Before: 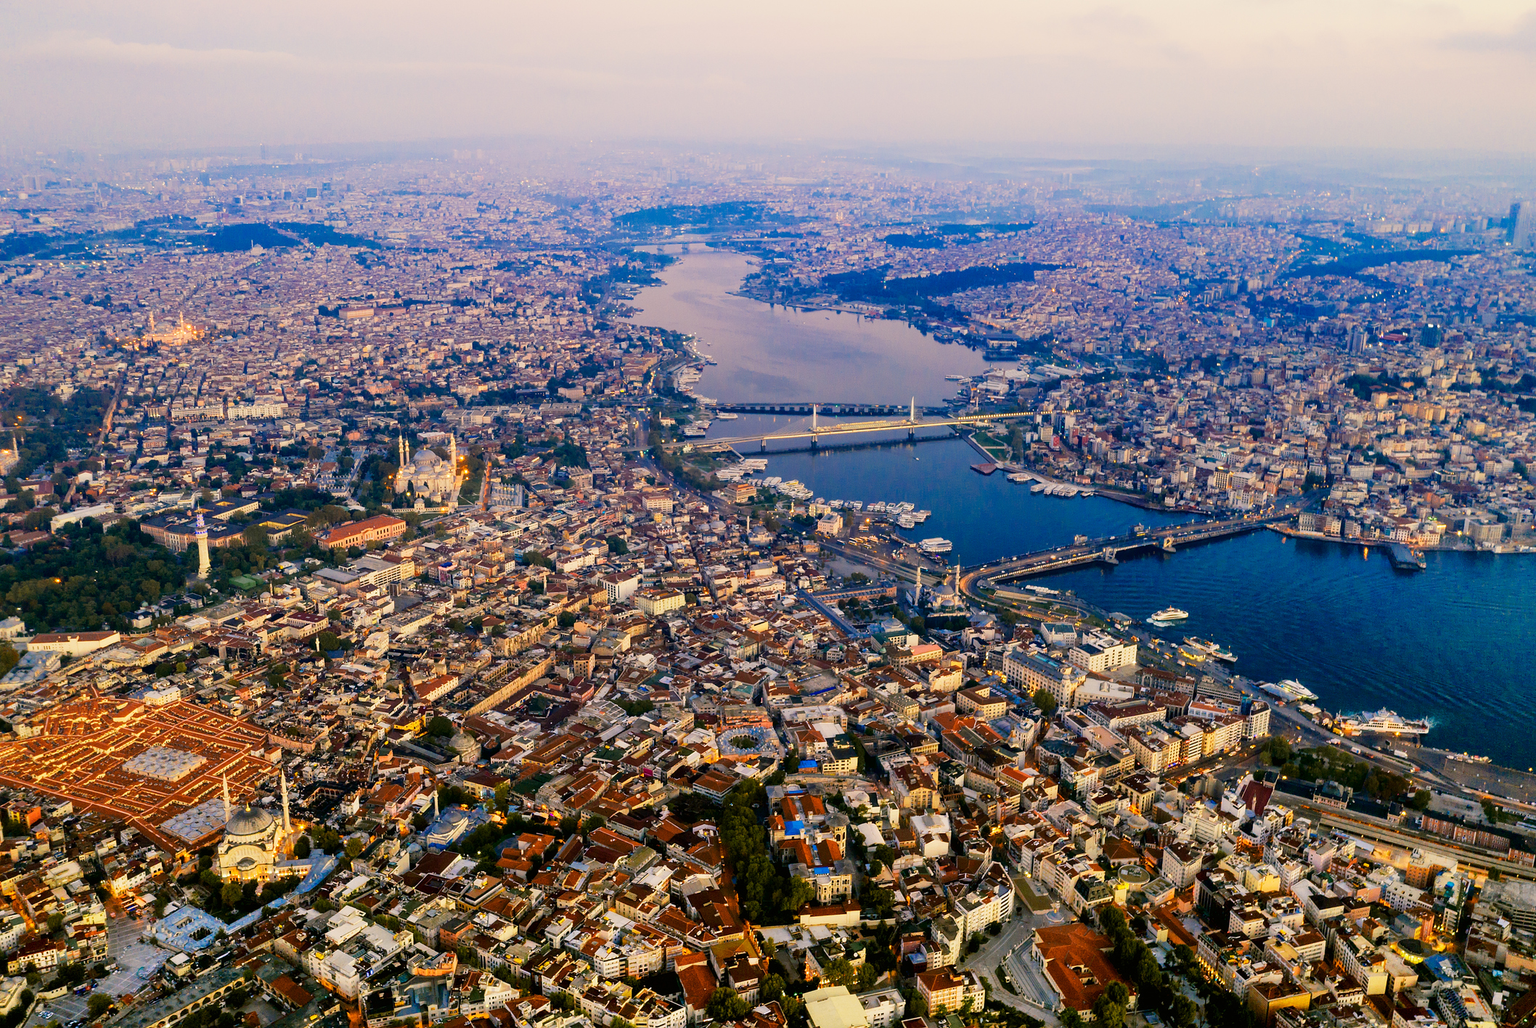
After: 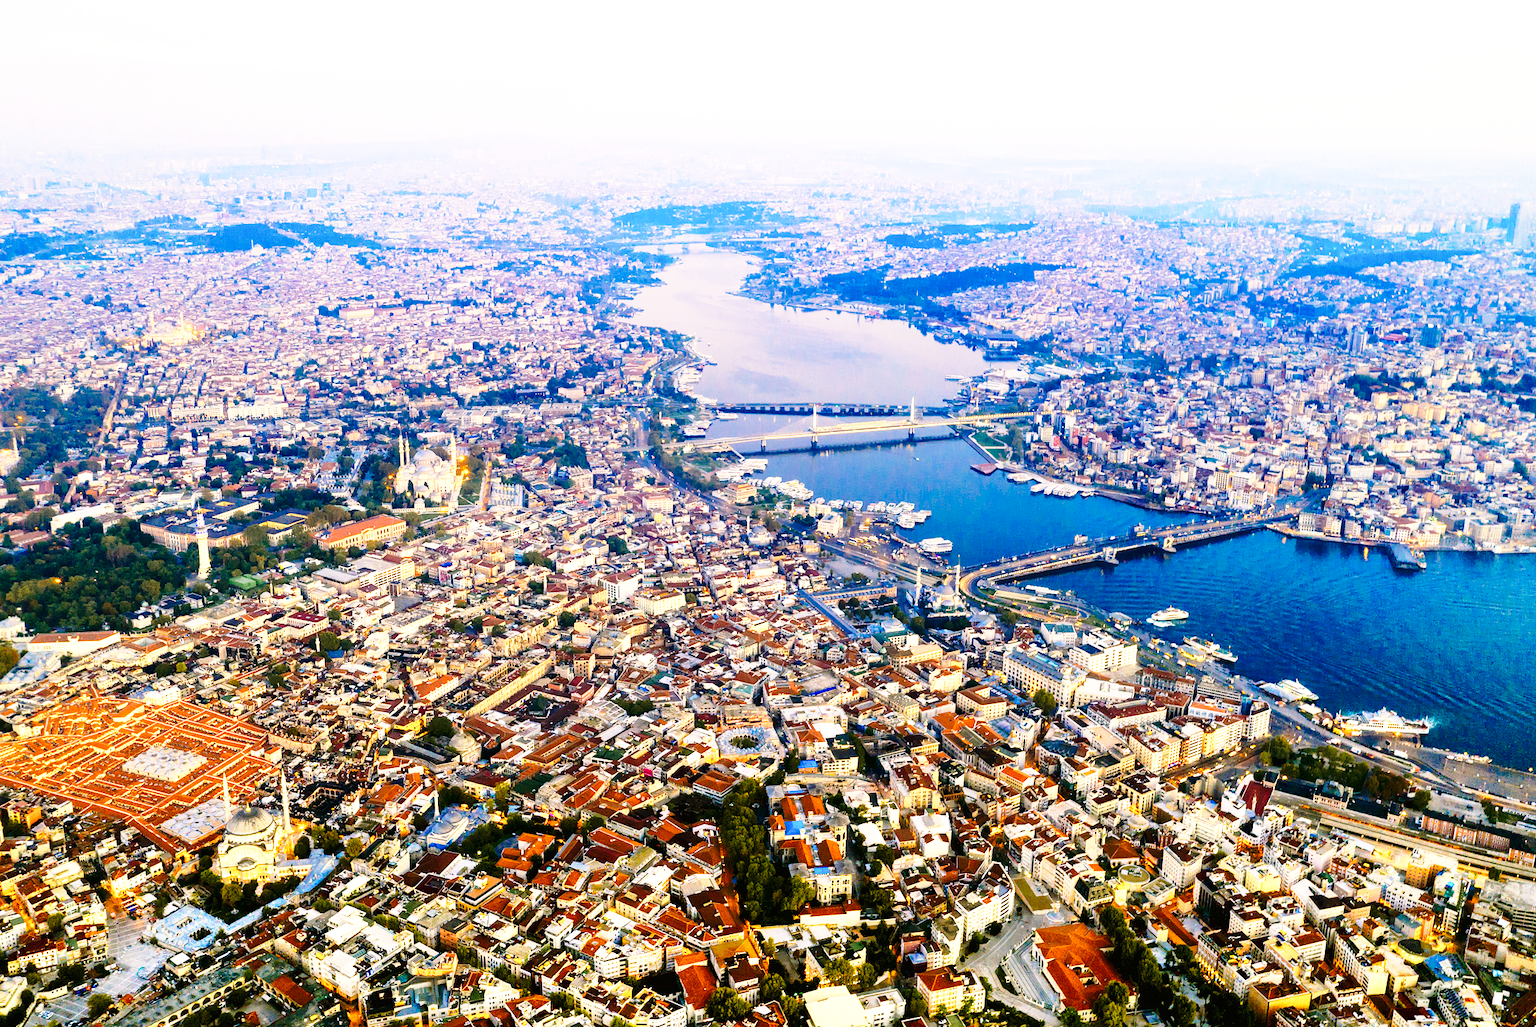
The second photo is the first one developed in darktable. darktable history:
base curve: curves: ch0 [(0, 0) (0.028, 0.03) (0.121, 0.232) (0.46, 0.748) (0.859, 0.968) (1, 1)], preserve colors none
exposure: exposure -0.252 EV, compensate exposure bias true, compensate highlight preservation false
